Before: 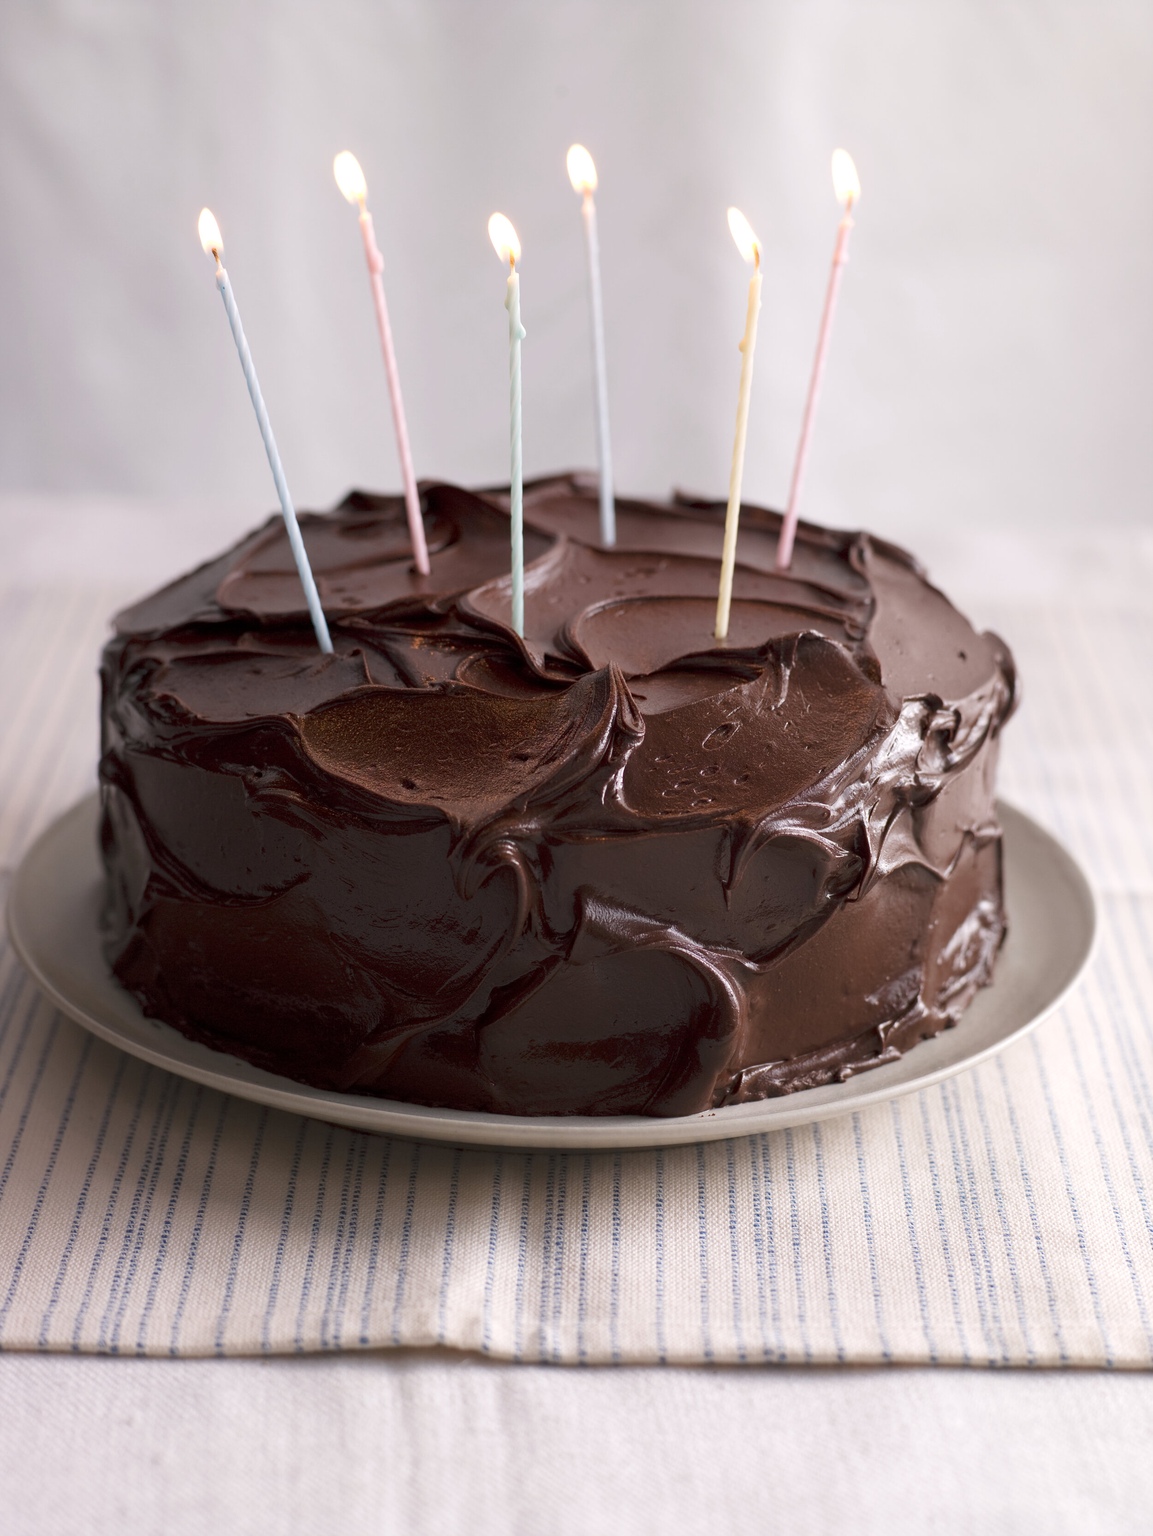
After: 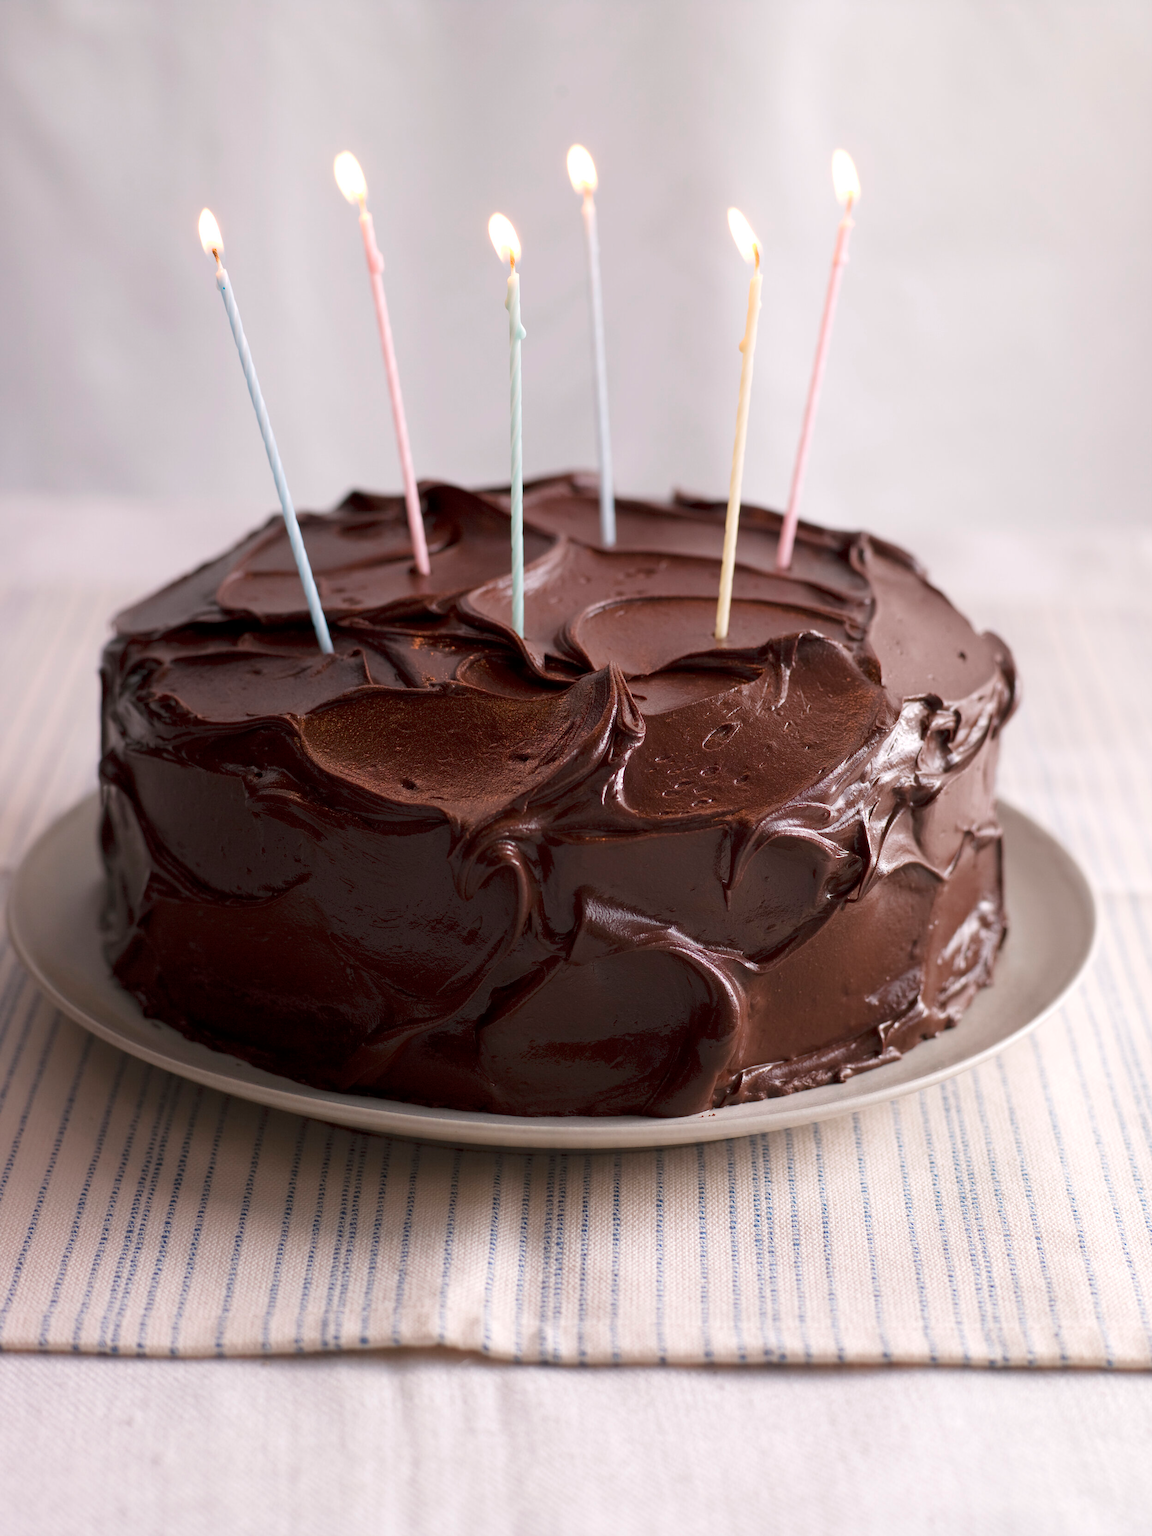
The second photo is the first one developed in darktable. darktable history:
color correction: highlights b* -0.008
